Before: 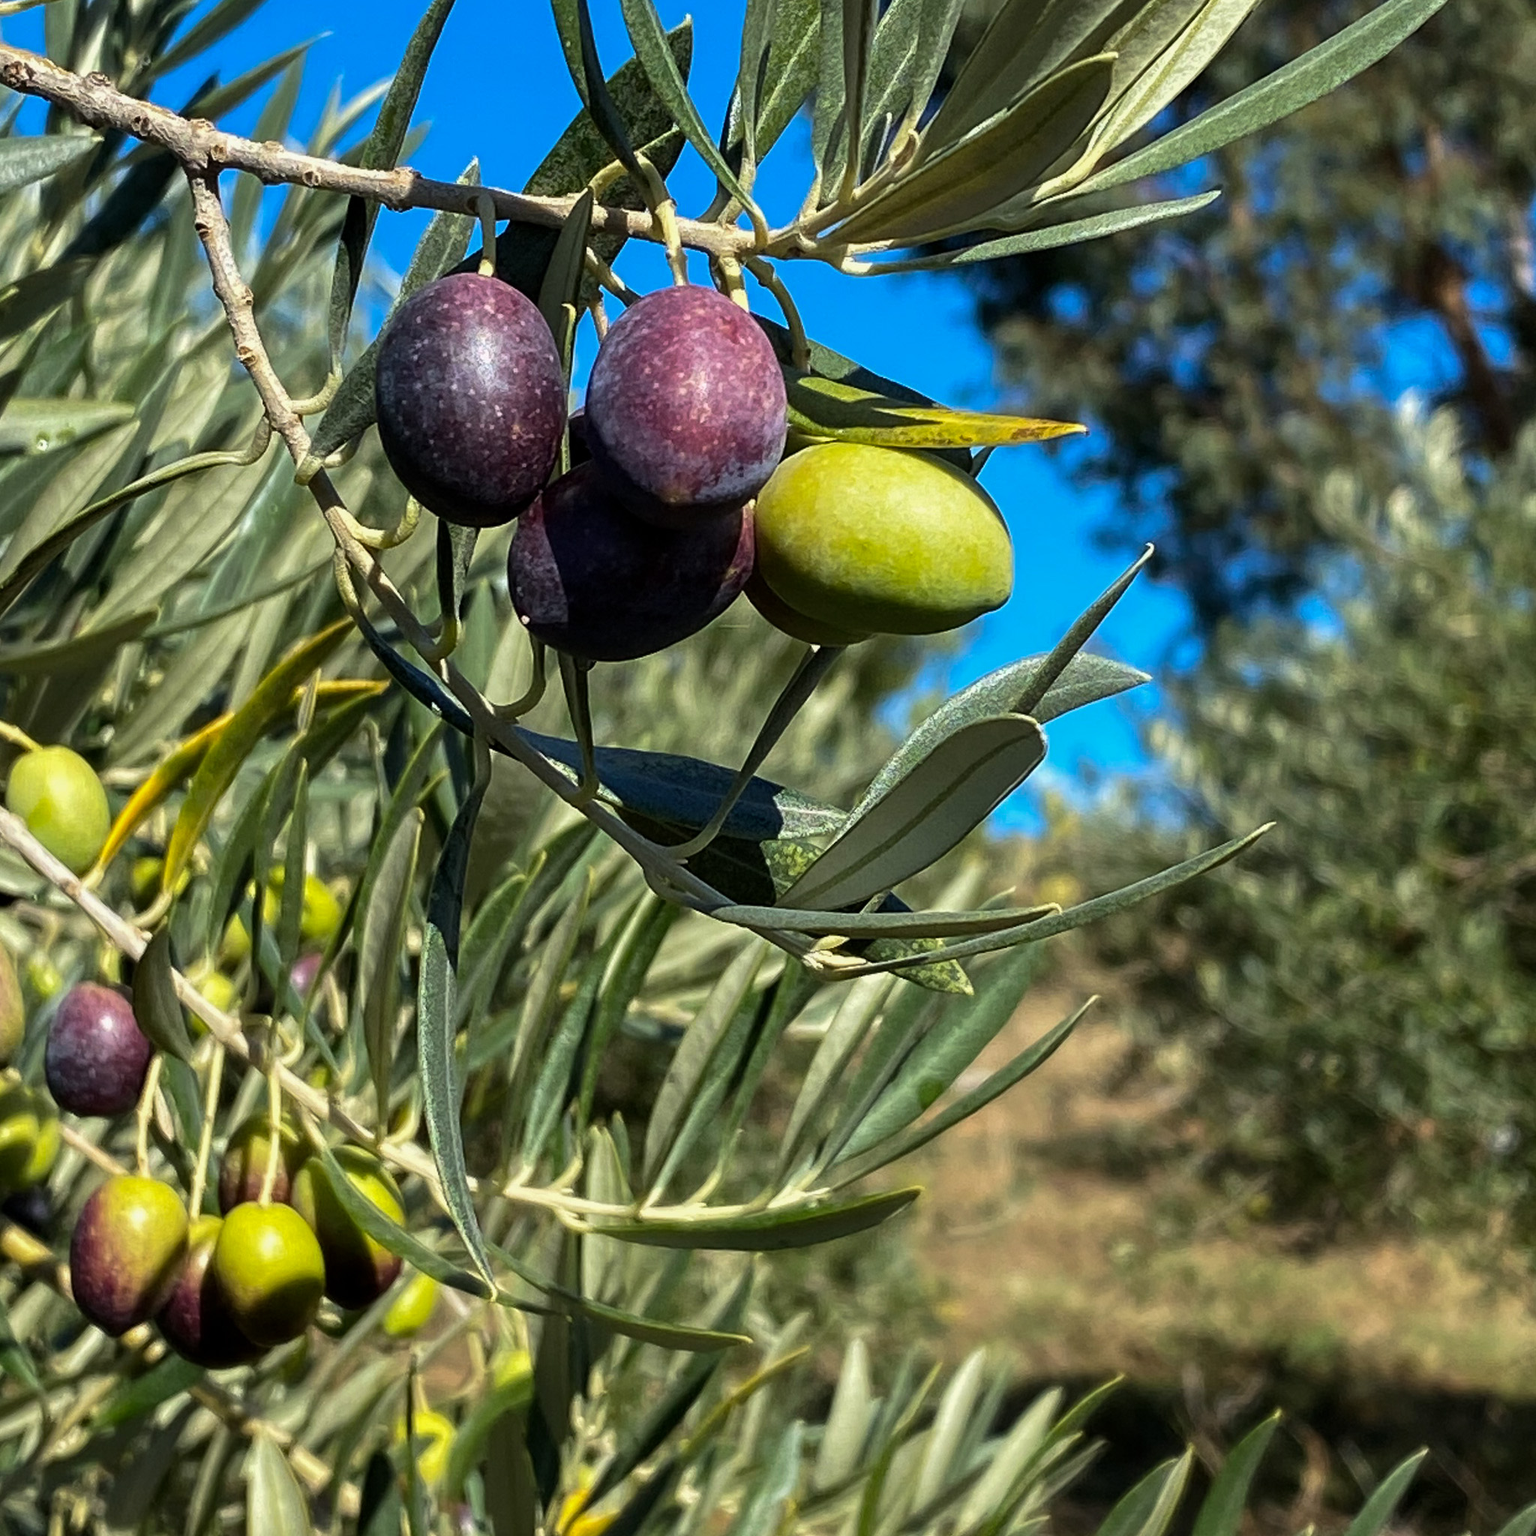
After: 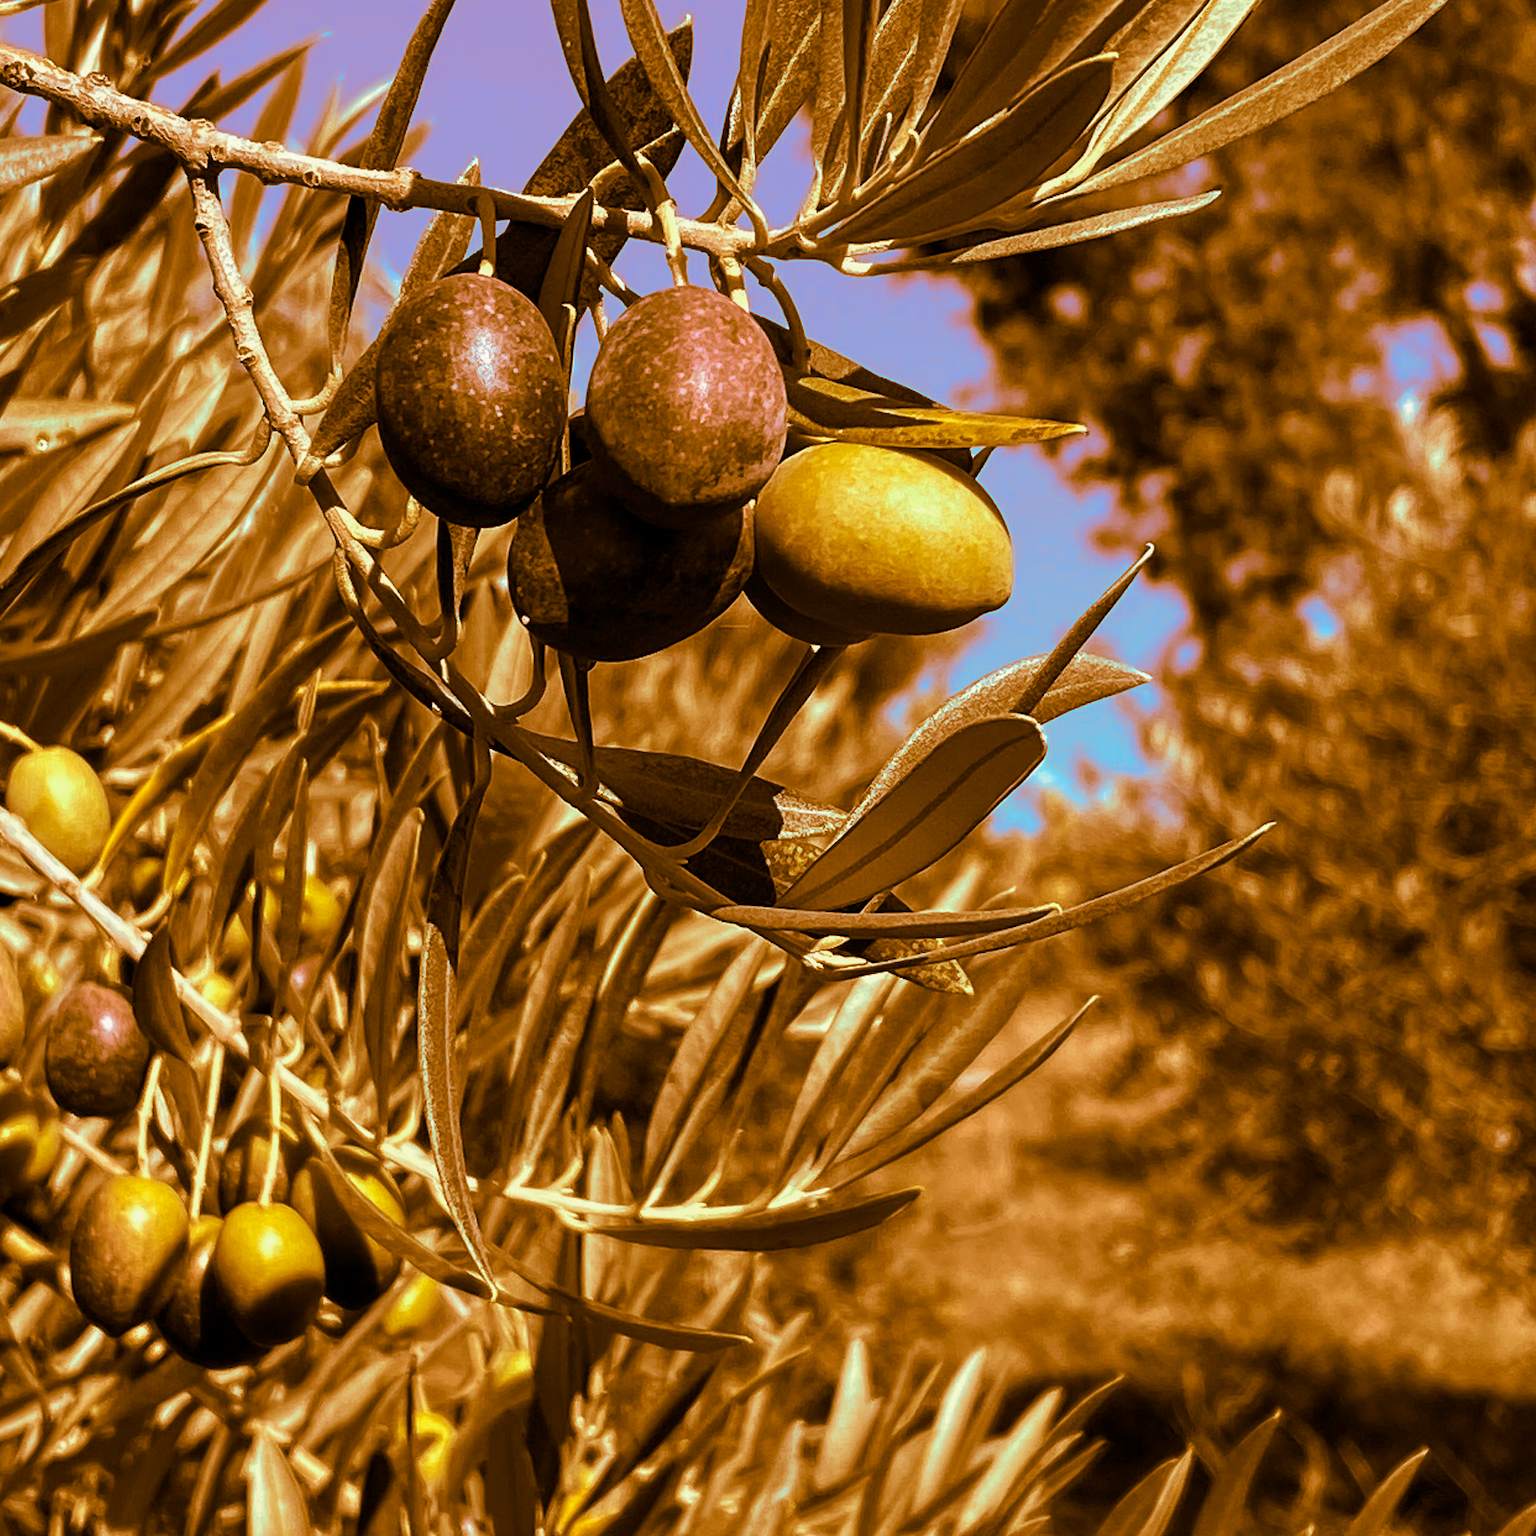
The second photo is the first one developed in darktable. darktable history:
split-toning: shadows › hue 26°, shadows › saturation 0.92, highlights › hue 40°, highlights › saturation 0.92, balance -63, compress 0%
levels: levels [0, 0.498, 0.996]
color correction: highlights a* -6.69, highlights b* 0.49
